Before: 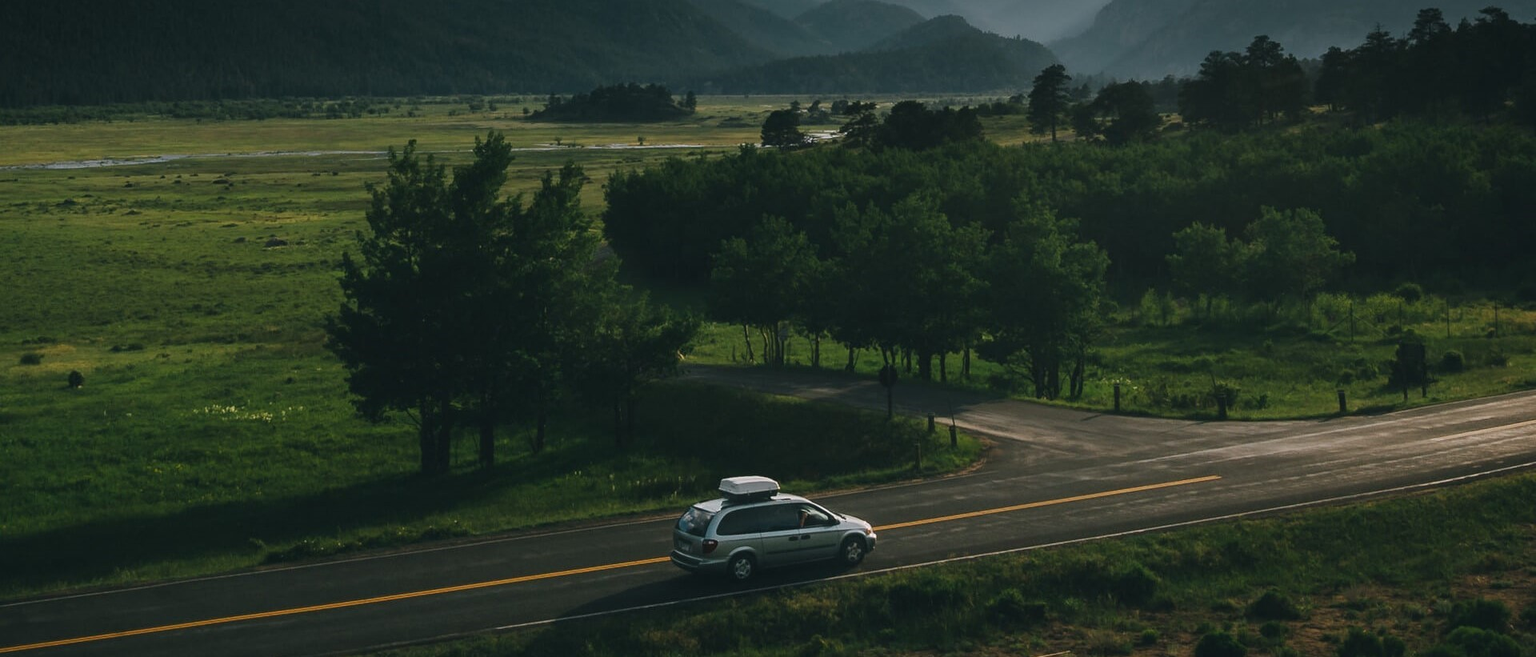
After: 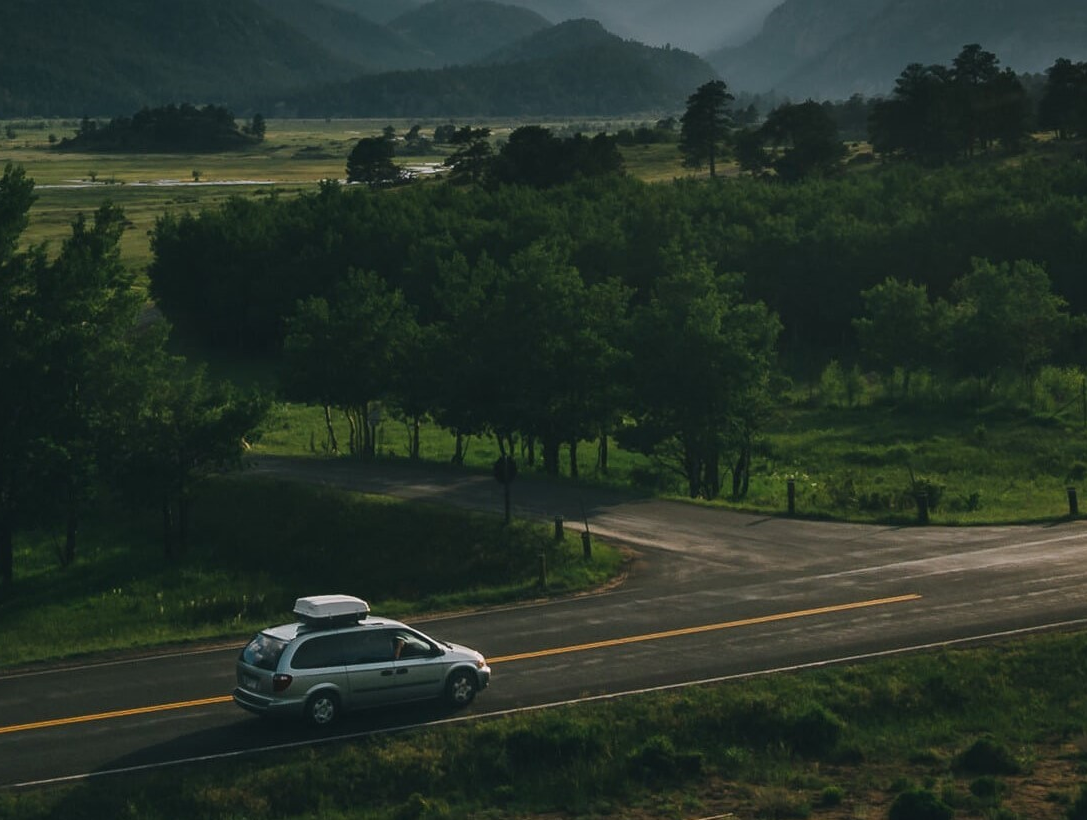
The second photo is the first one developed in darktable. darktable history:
crop: left 31.555%, top 0.009%, right 11.812%
